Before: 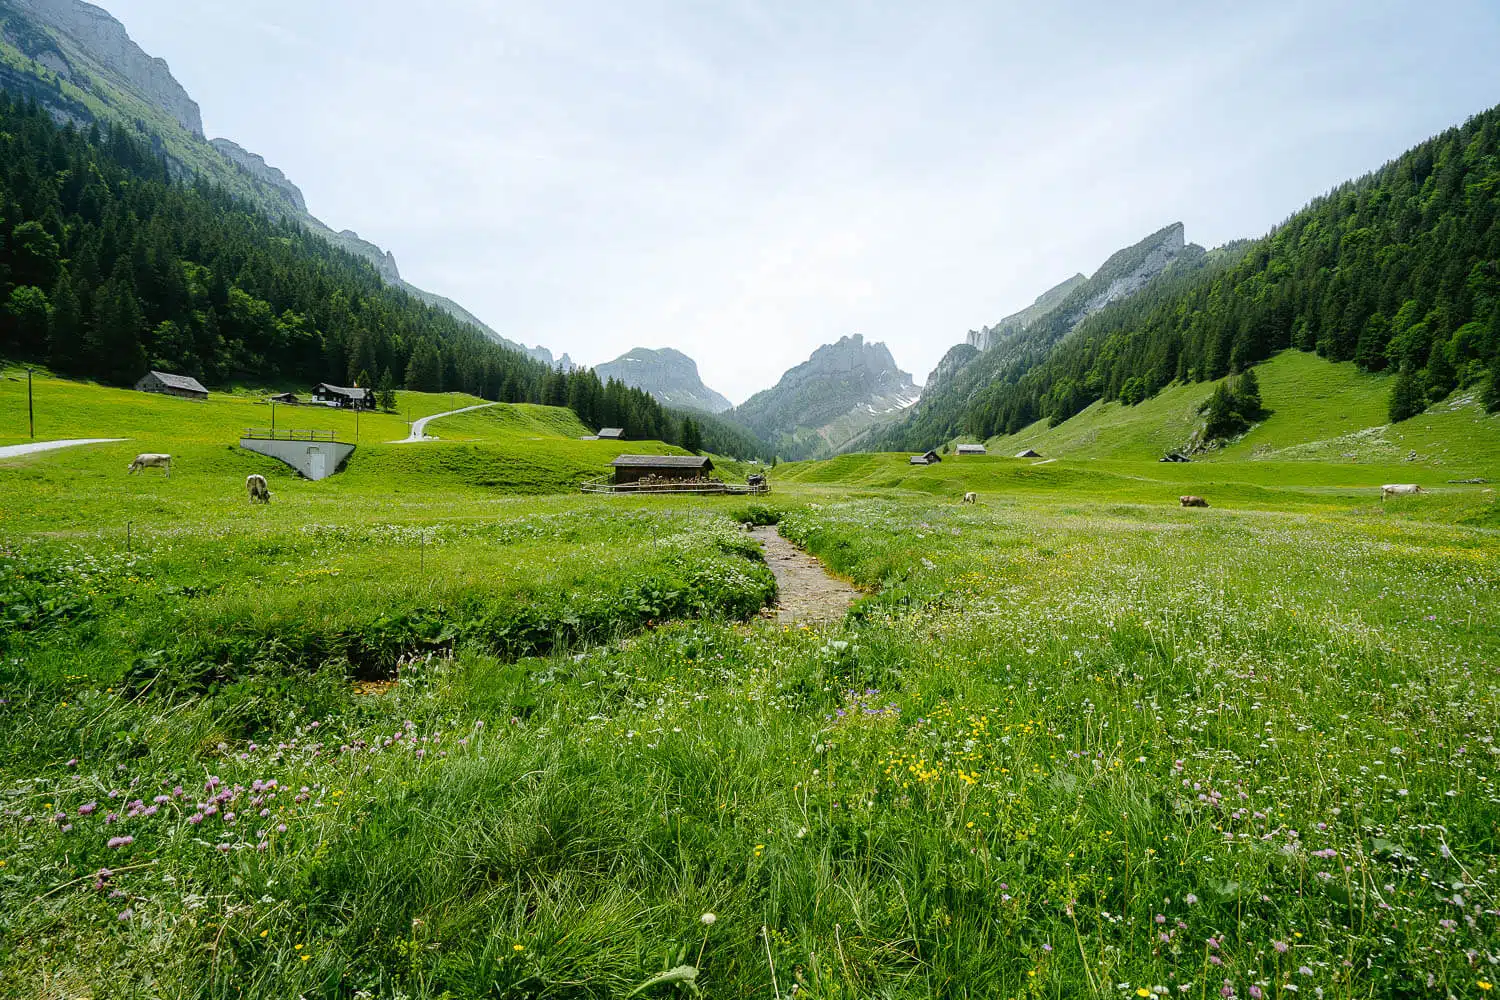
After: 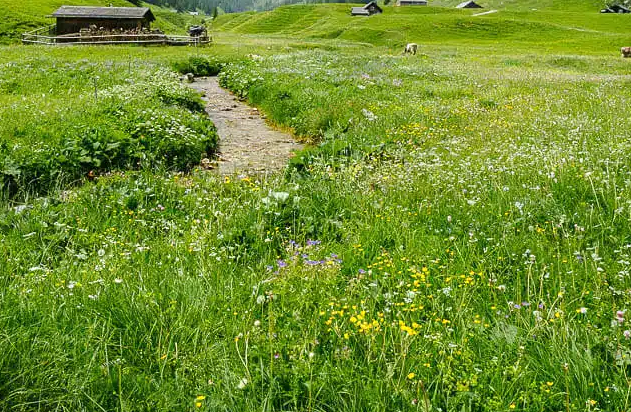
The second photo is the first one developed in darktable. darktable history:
crop: left 37.286%, top 44.937%, right 20.628%, bottom 13.779%
exposure: exposure 0.202 EV, compensate highlight preservation false
